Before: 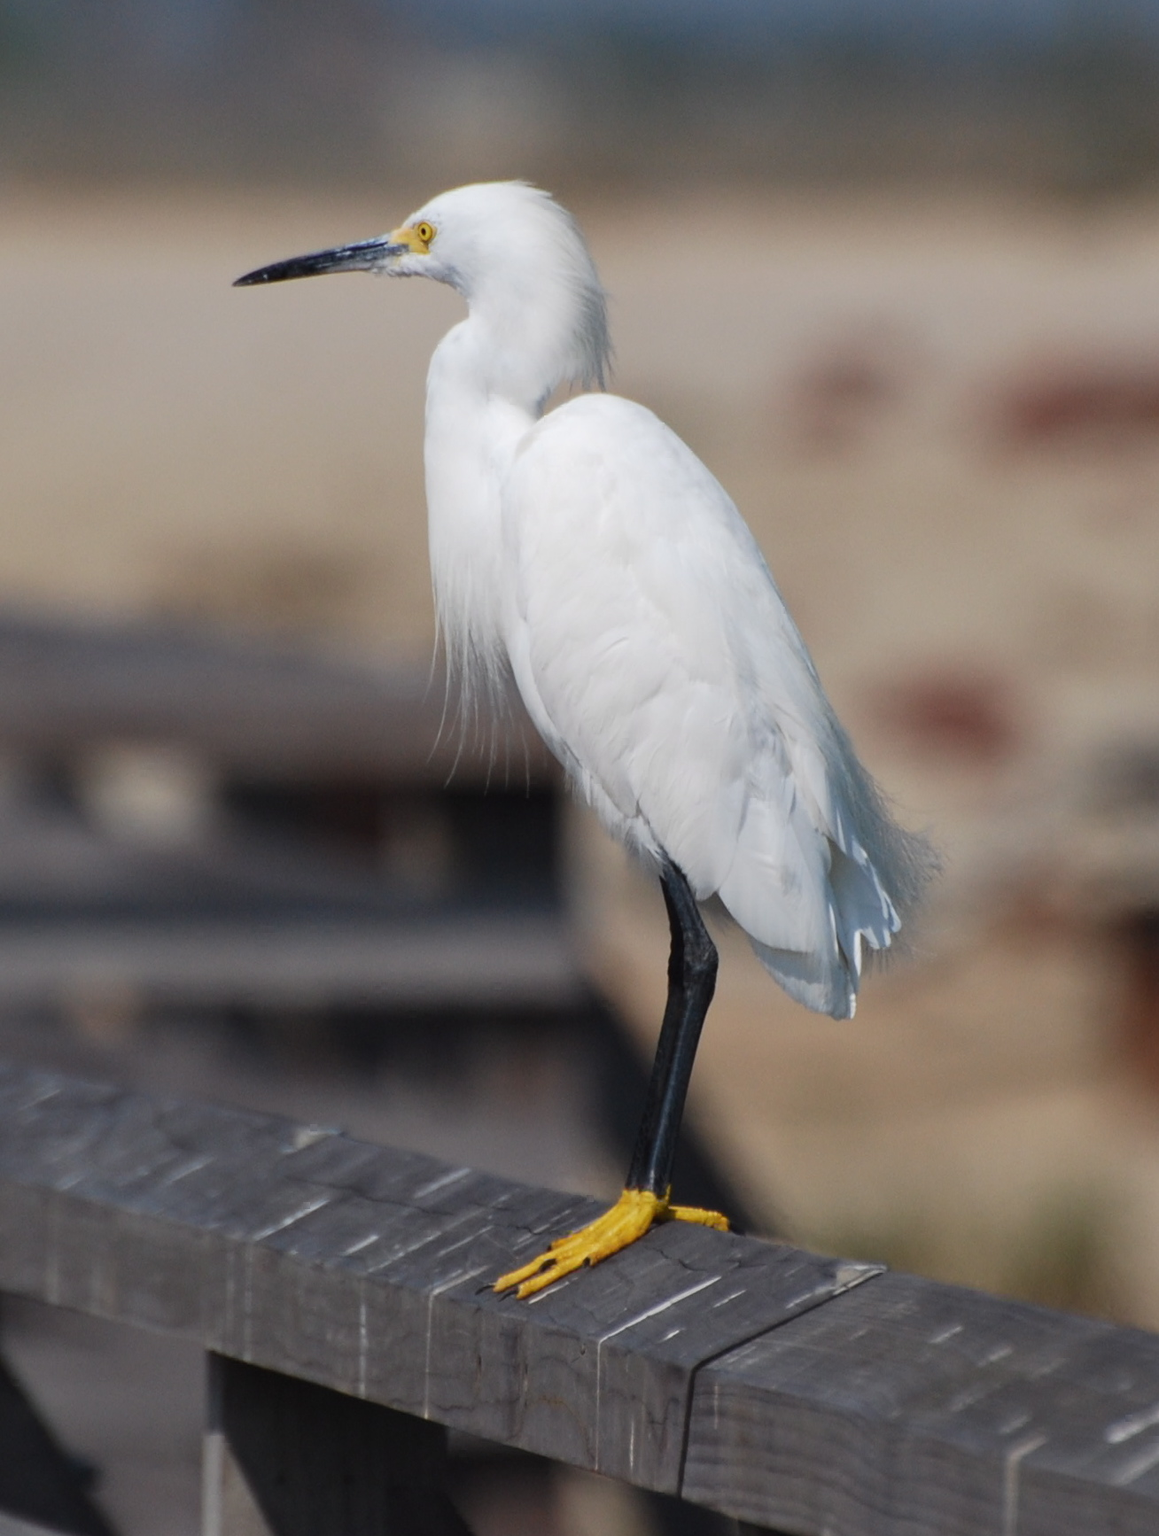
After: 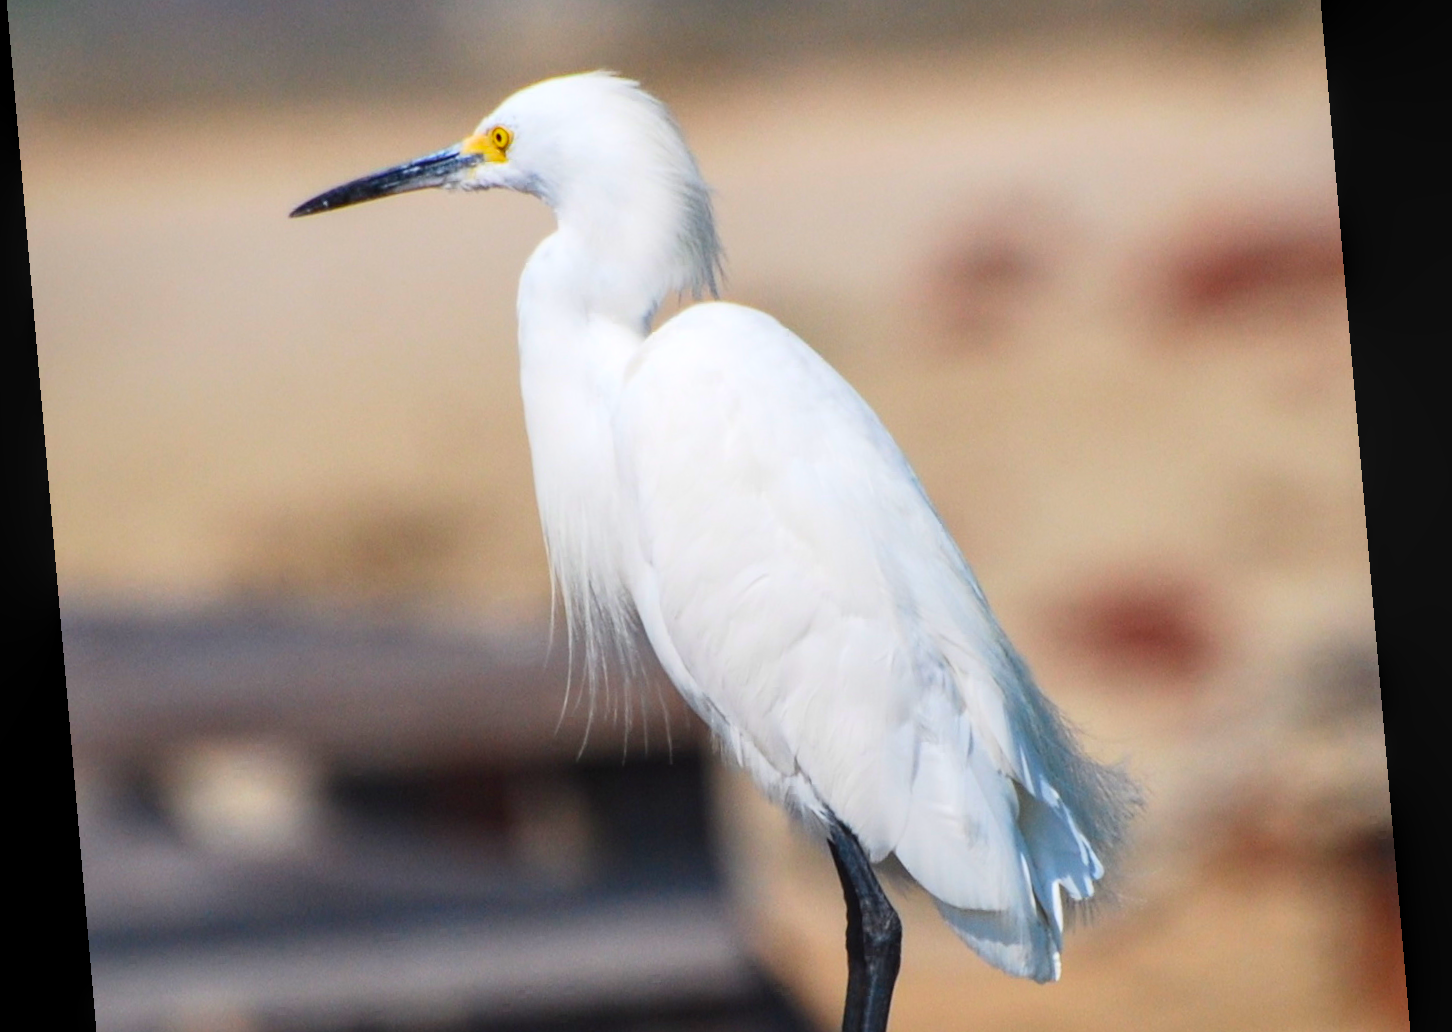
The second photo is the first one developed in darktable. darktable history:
exposure: compensate highlight preservation false
contrast brightness saturation: contrast 0.2, brightness 0.2, saturation 0.8
local contrast: on, module defaults
rotate and perspective: rotation -4.98°, automatic cropping off
crop and rotate: top 10.605%, bottom 33.274%
